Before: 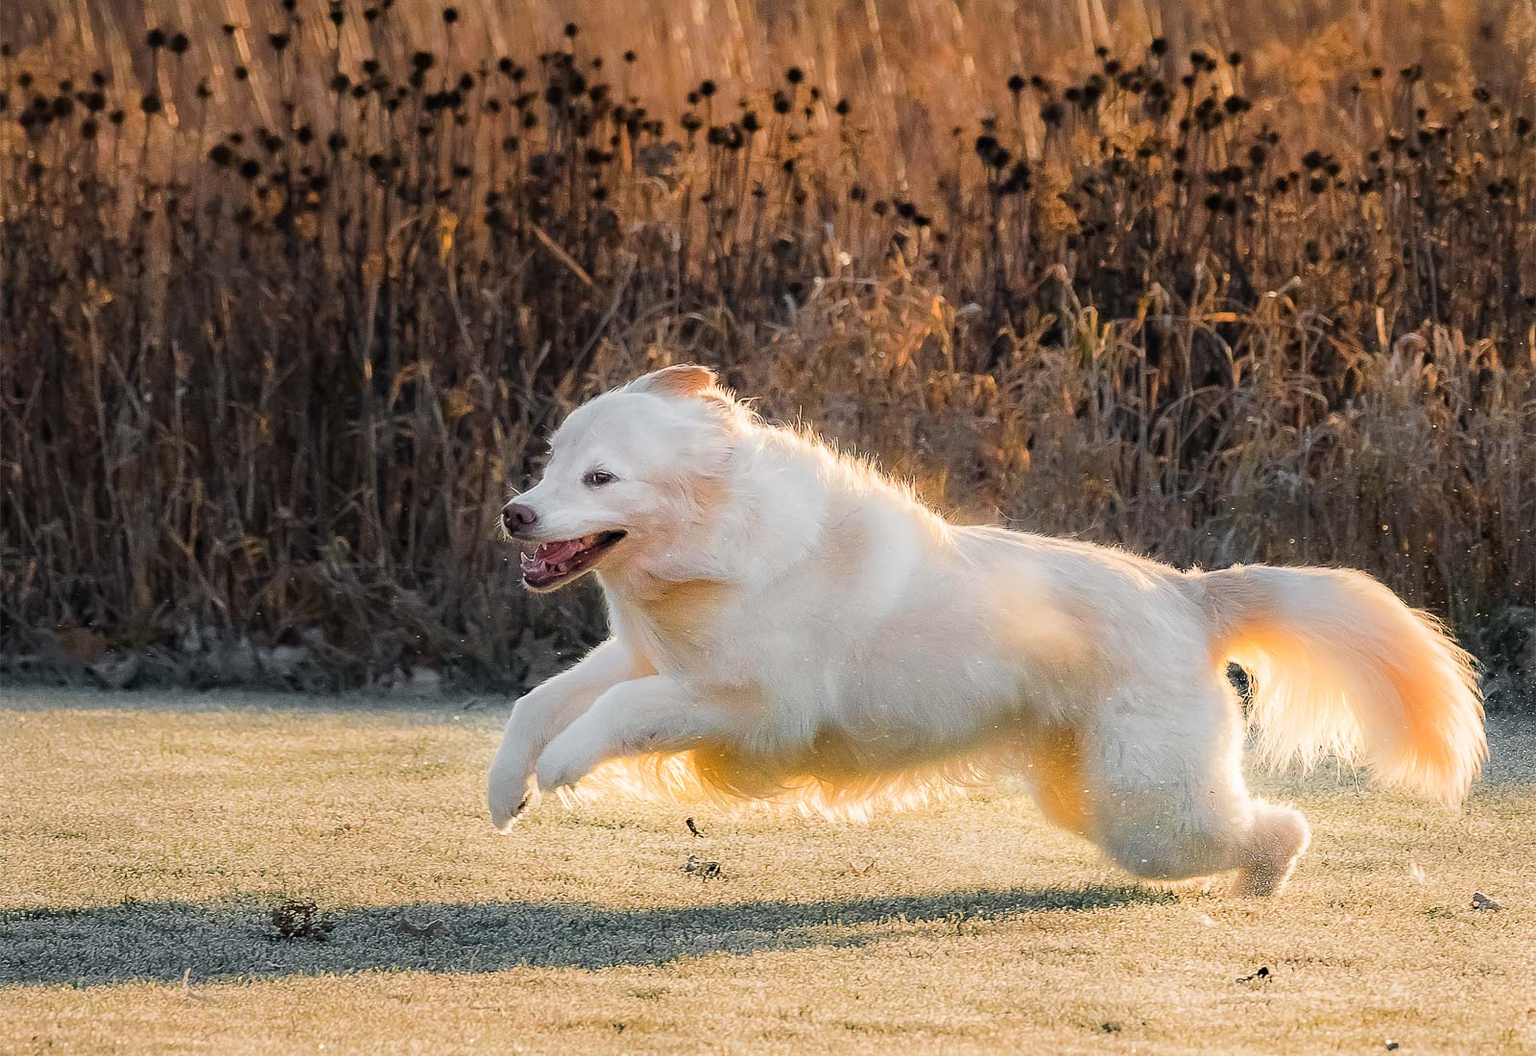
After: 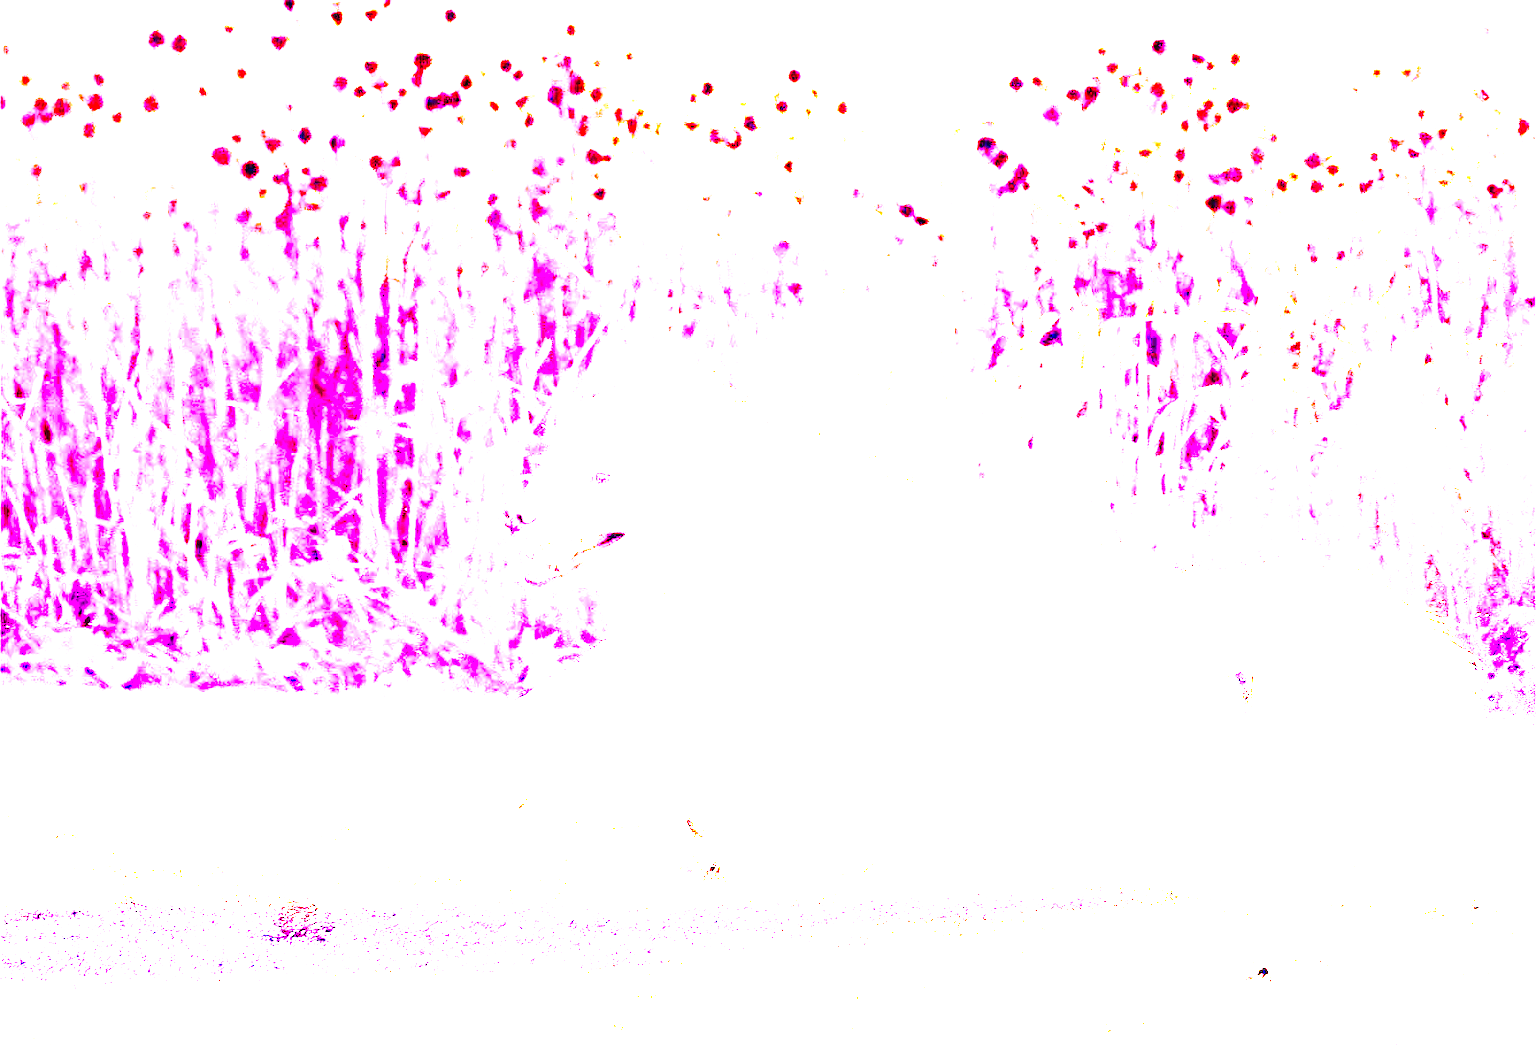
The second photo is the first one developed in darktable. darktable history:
white balance: red 8, blue 8
tone curve: curves: ch0 [(0, 0) (0.003, 0.005) (0.011, 0.011) (0.025, 0.02) (0.044, 0.03) (0.069, 0.041) (0.1, 0.062) (0.136, 0.089) (0.177, 0.135) (0.224, 0.189) (0.277, 0.259) (0.335, 0.373) (0.399, 0.499) (0.468, 0.622) (0.543, 0.724) (0.623, 0.807) (0.709, 0.868) (0.801, 0.916) (0.898, 0.964) (1, 1)], preserve colors none
levels: levels [0, 0.374, 0.749]
